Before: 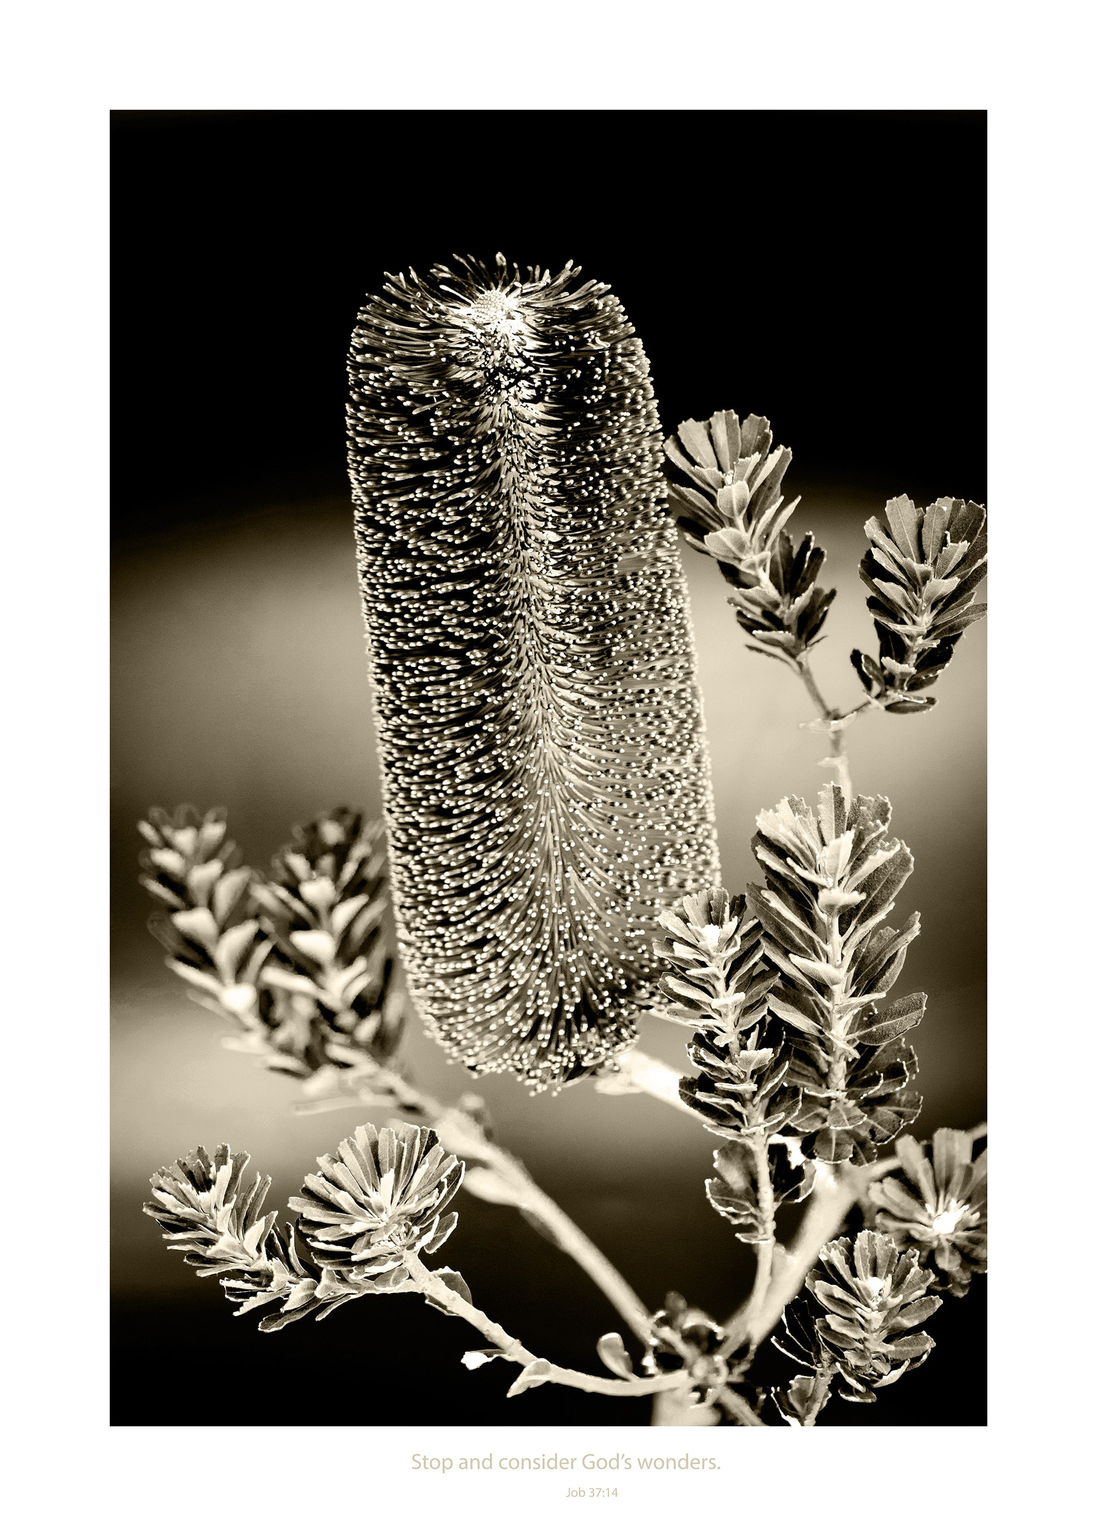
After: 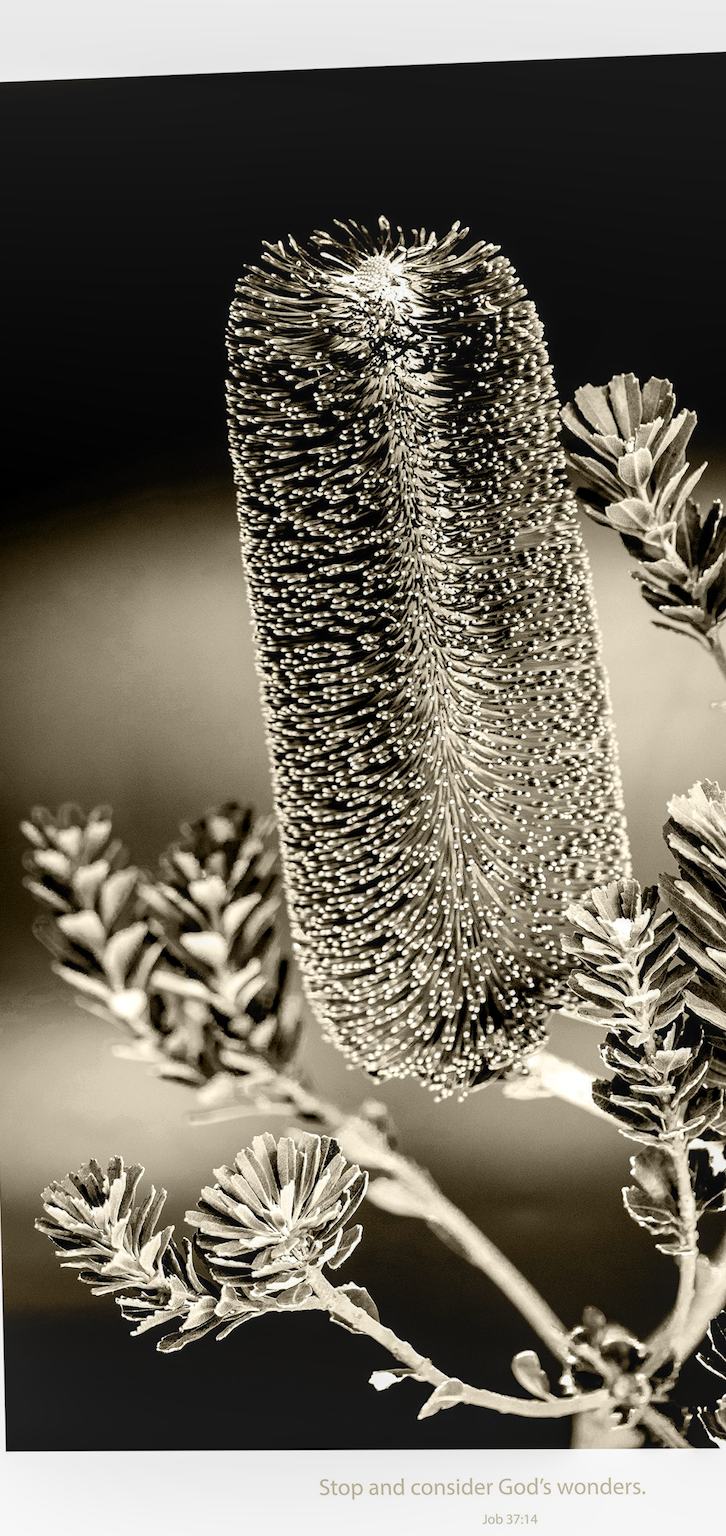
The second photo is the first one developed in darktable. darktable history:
crop: left 10.644%, right 26.528%
local contrast: on, module defaults
rotate and perspective: rotation -1.32°, lens shift (horizontal) -0.031, crop left 0.015, crop right 0.985, crop top 0.047, crop bottom 0.982
